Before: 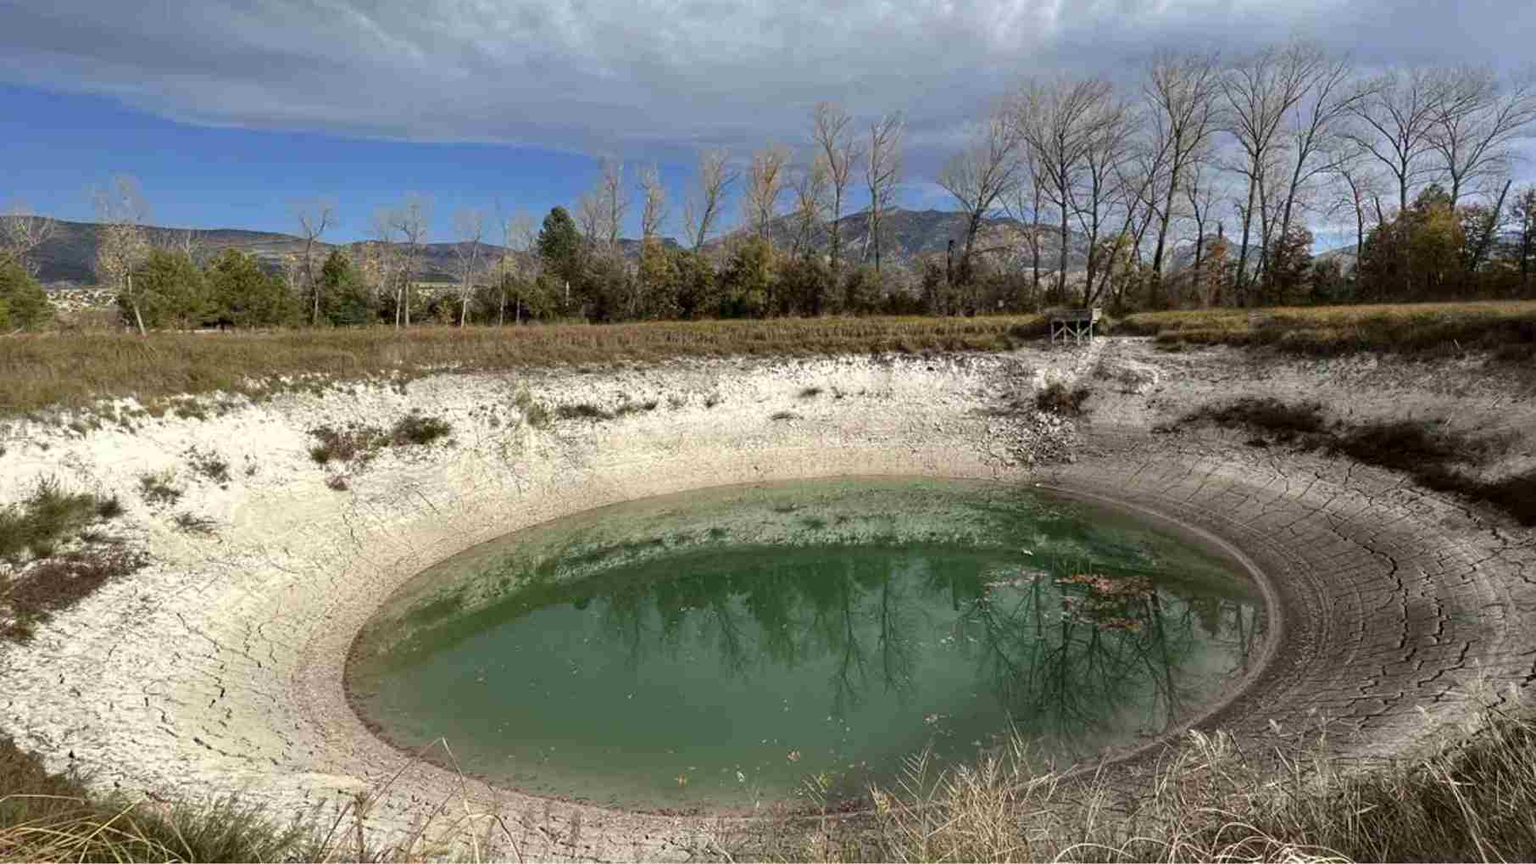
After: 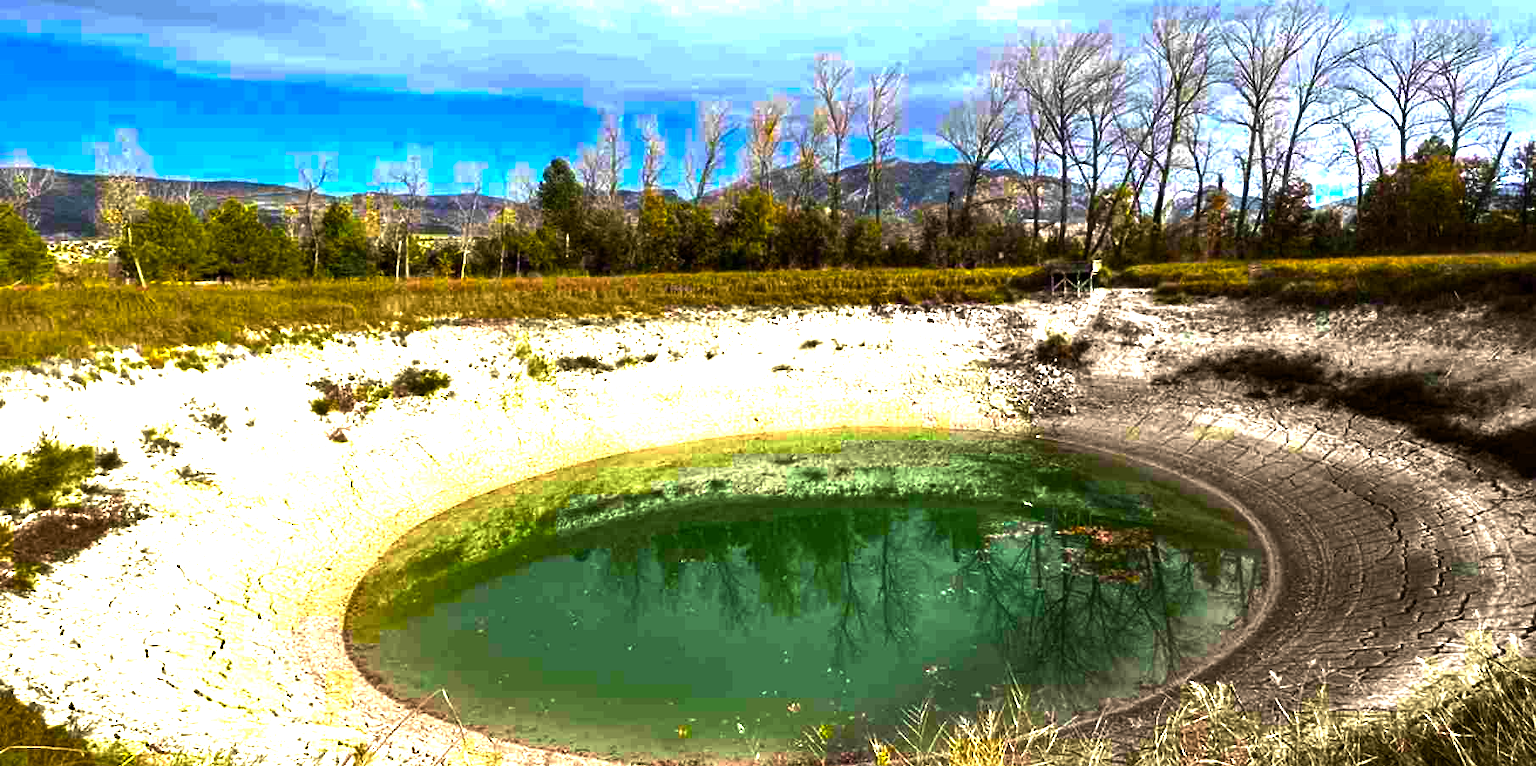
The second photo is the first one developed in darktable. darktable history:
crop and rotate: top 5.609%, bottom 5.609%
color balance rgb: linear chroma grading › shadows -30%, linear chroma grading › global chroma 35%, perceptual saturation grading › global saturation 75%, perceptual saturation grading › shadows -30%, perceptual brilliance grading › highlights 75%, perceptual brilliance grading › shadows -30%, global vibrance 35%
